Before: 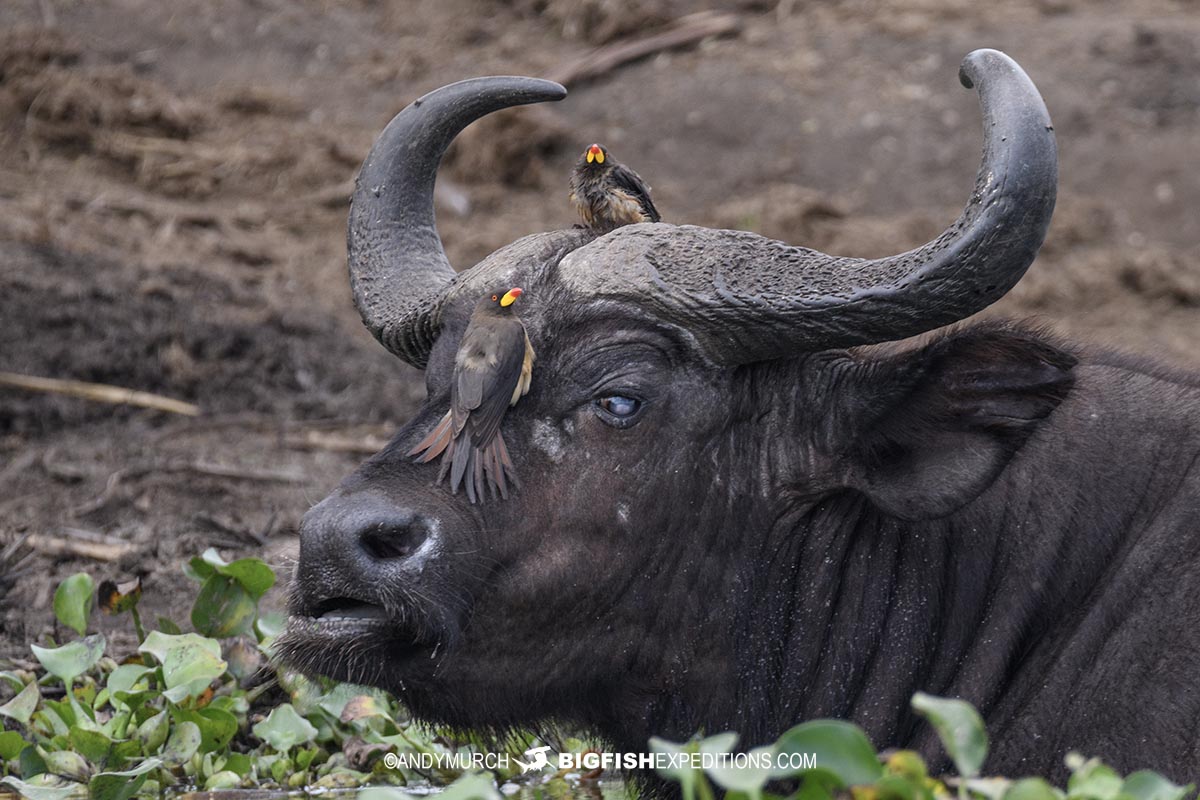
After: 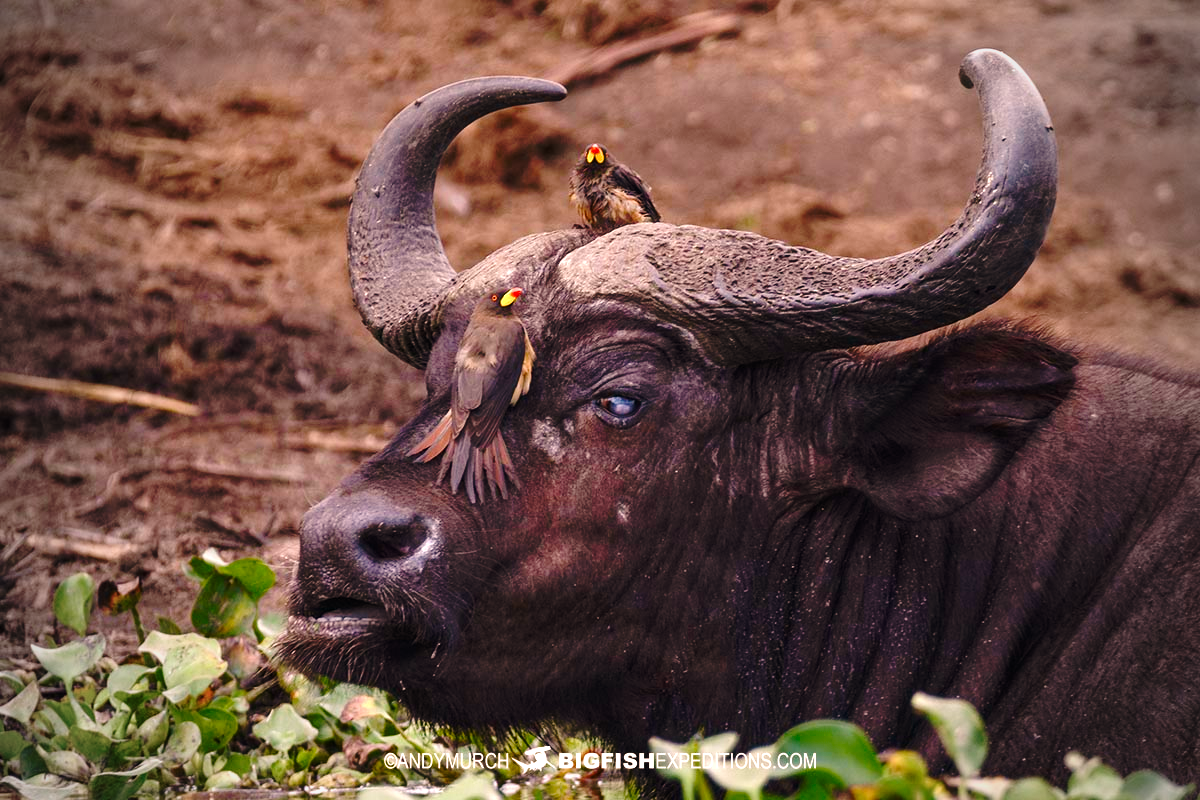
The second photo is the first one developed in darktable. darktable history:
vignetting: fall-off start 71.74%
color balance rgb: perceptual saturation grading › global saturation 25%, perceptual saturation grading › highlights -50%, perceptual saturation grading › shadows 30%, perceptual brilliance grading › global brilliance 12%, global vibrance 20%
white balance: red 1.127, blue 0.943
base curve: curves: ch0 [(0, 0) (0.073, 0.04) (0.157, 0.139) (0.492, 0.492) (0.758, 0.758) (1, 1)], preserve colors none
velvia: strength 15%
